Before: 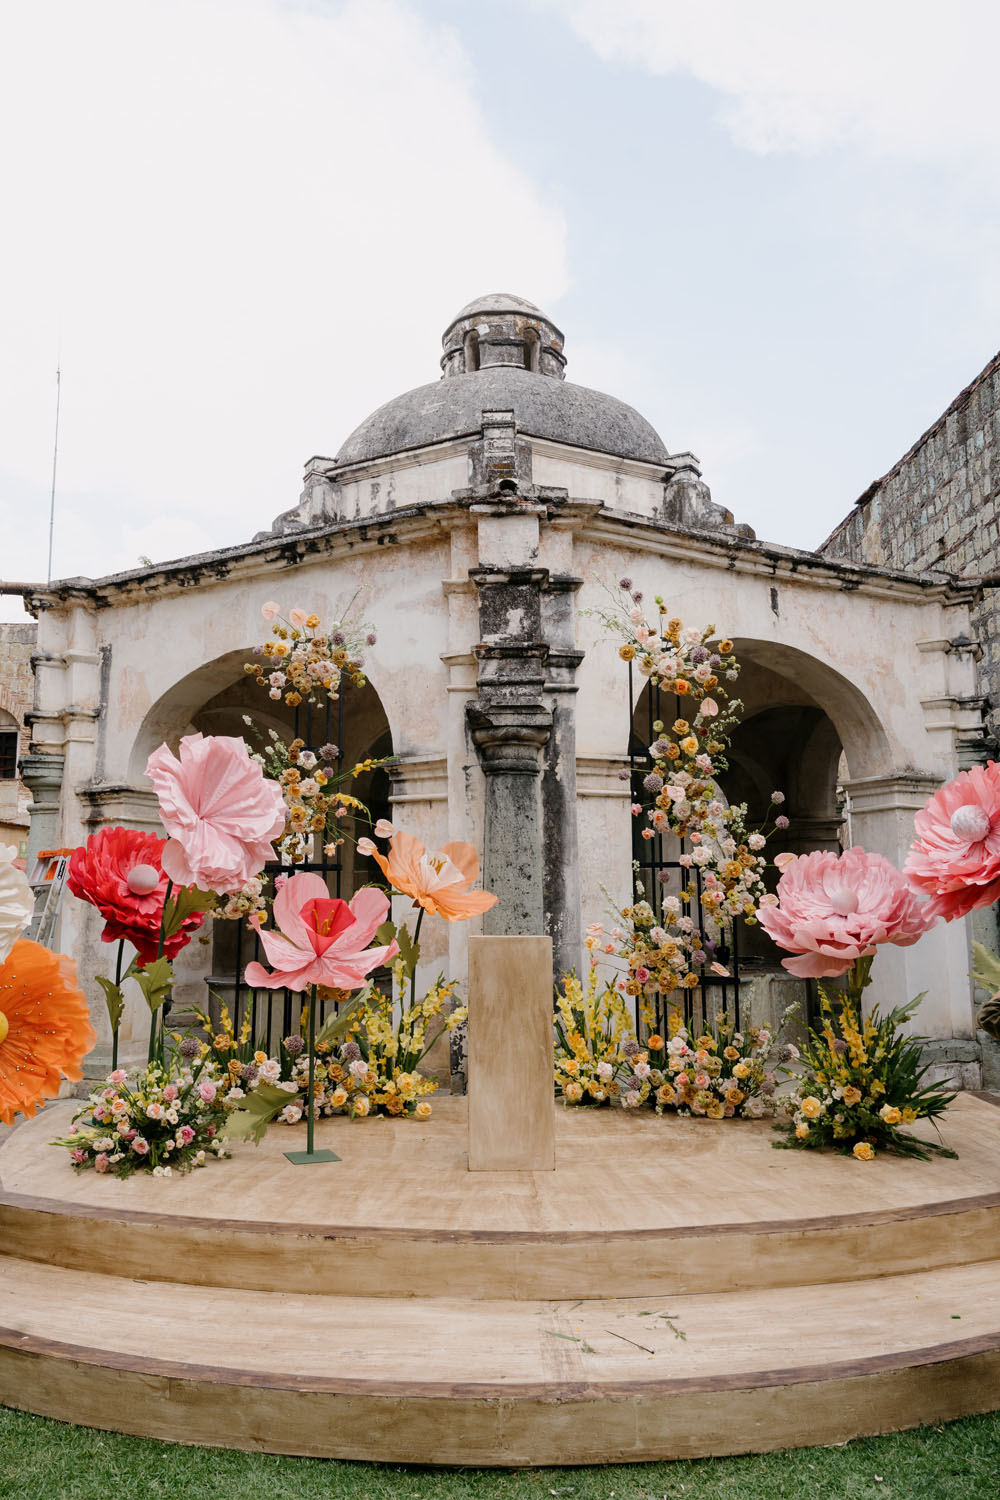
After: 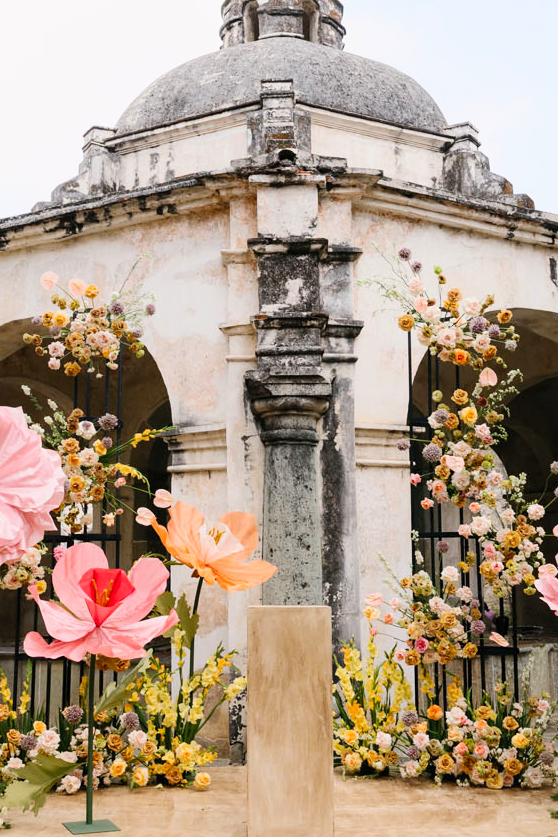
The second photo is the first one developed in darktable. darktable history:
crop and rotate: left 22.13%, top 22.054%, right 22.026%, bottom 22.102%
contrast brightness saturation: contrast 0.2, brightness 0.16, saturation 0.22
